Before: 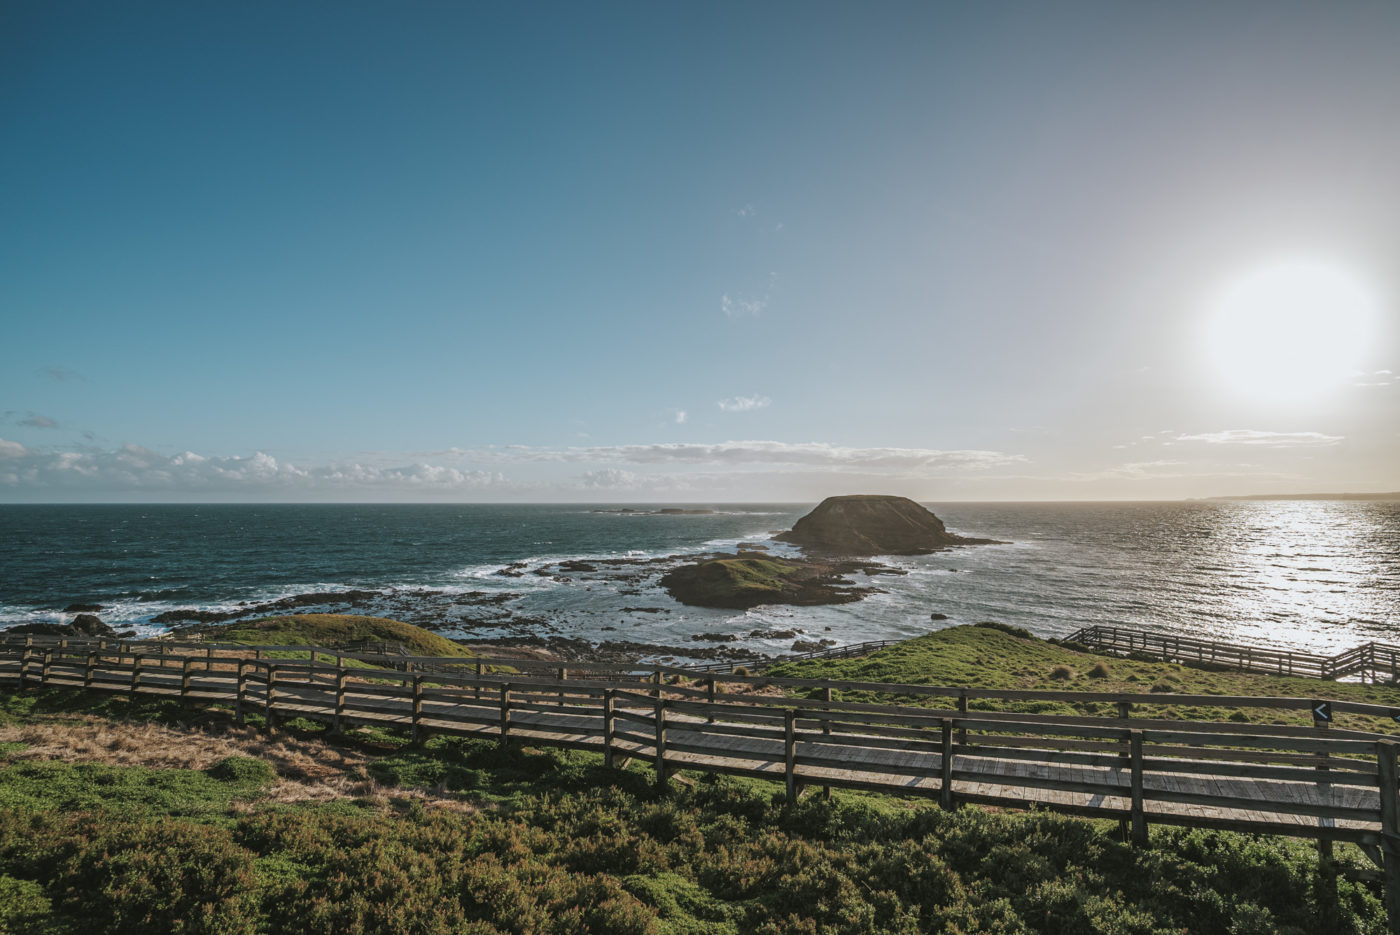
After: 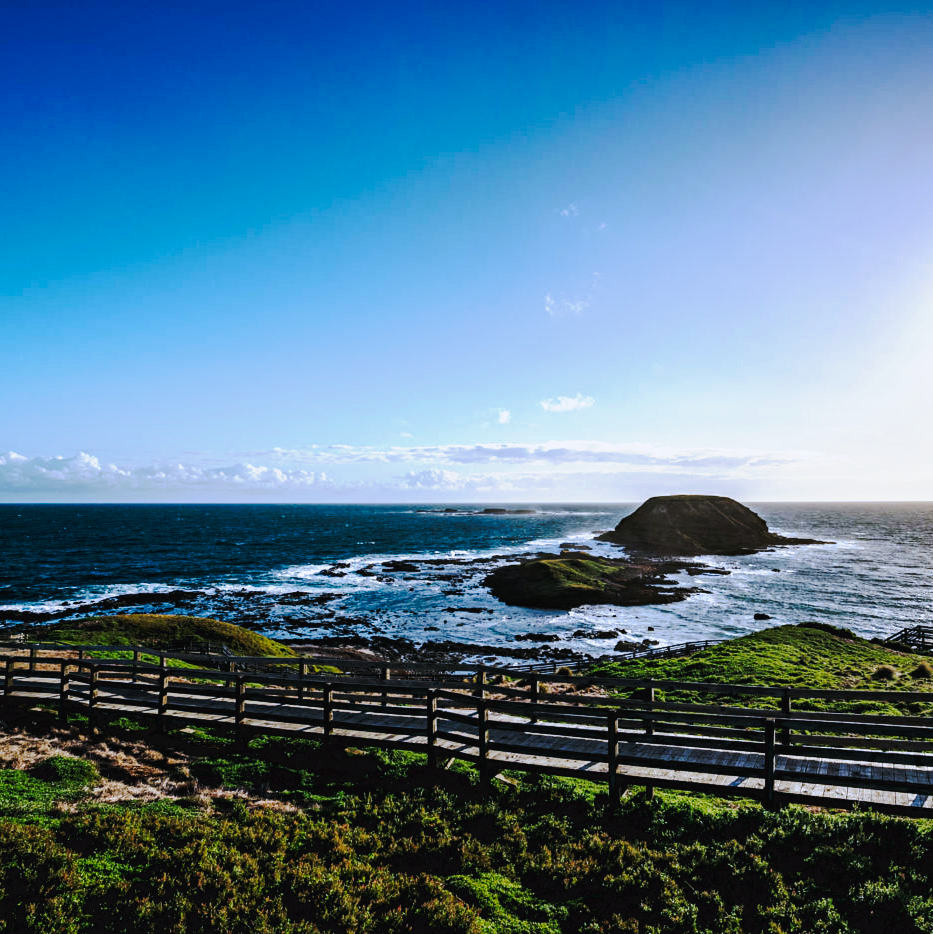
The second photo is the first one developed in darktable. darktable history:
color balance rgb: on, module defaults
haze removal: compatibility mode true, adaptive false
exposure: compensate highlight preservation false
crop and rotate: left 12.648%, right 20.685%
white balance: red 0.948, green 1.02, blue 1.176
tone curve: curves: ch0 [(0, 0) (0.003, 0.043) (0.011, 0.043) (0.025, 0.035) (0.044, 0.042) (0.069, 0.035) (0.1, 0.03) (0.136, 0.017) (0.177, 0.03) (0.224, 0.06) (0.277, 0.118) (0.335, 0.189) (0.399, 0.297) (0.468, 0.483) (0.543, 0.631) (0.623, 0.746) (0.709, 0.823) (0.801, 0.944) (0.898, 0.966) (1, 1)], preserve colors none
